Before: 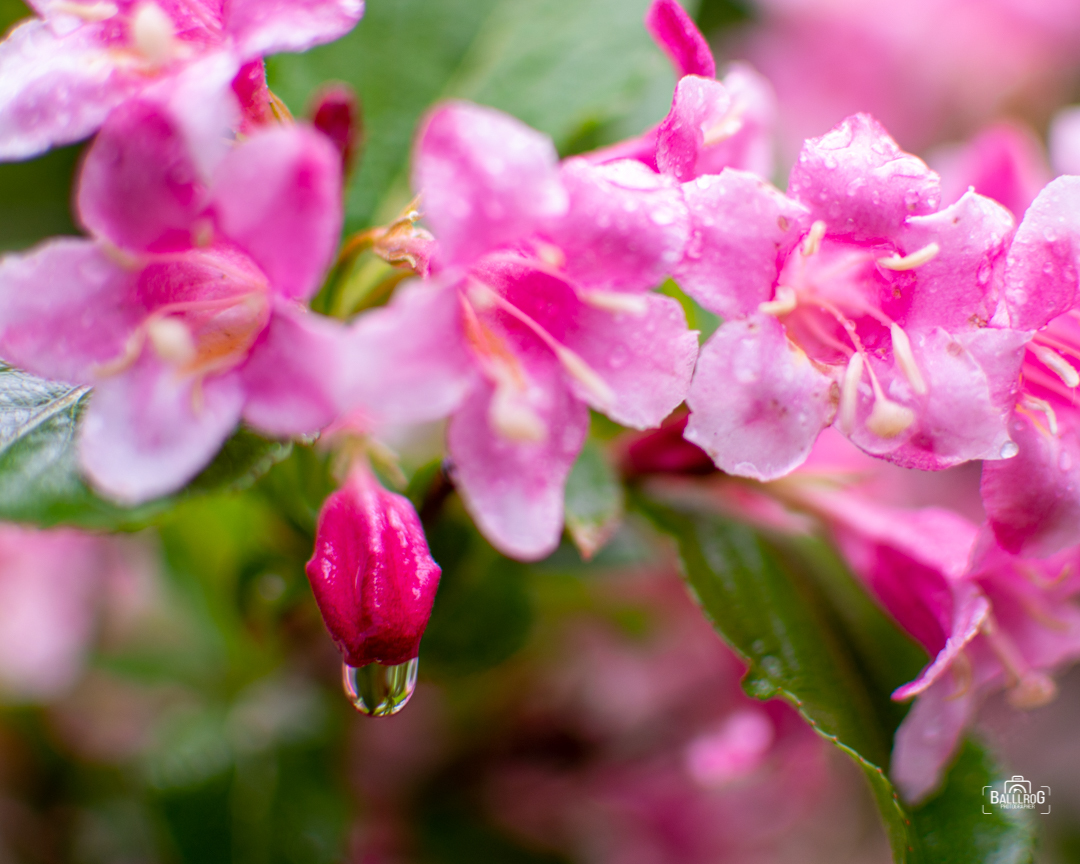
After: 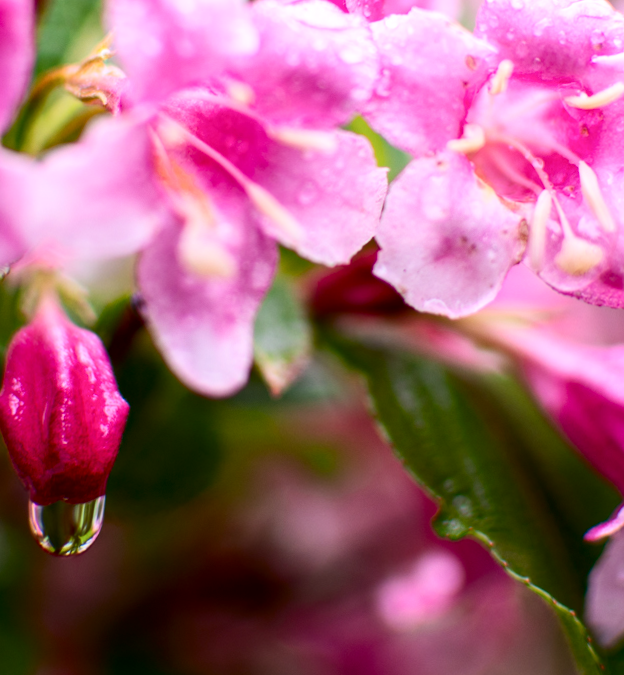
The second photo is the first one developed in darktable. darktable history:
rotate and perspective: rotation 0.226°, lens shift (vertical) -0.042, crop left 0.023, crop right 0.982, crop top 0.006, crop bottom 0.994
crop and rotate: left 28.256%, top 17.734%, right 12.656%, bottom 3.573%
contrast brightness saturation: contrast 0.28
